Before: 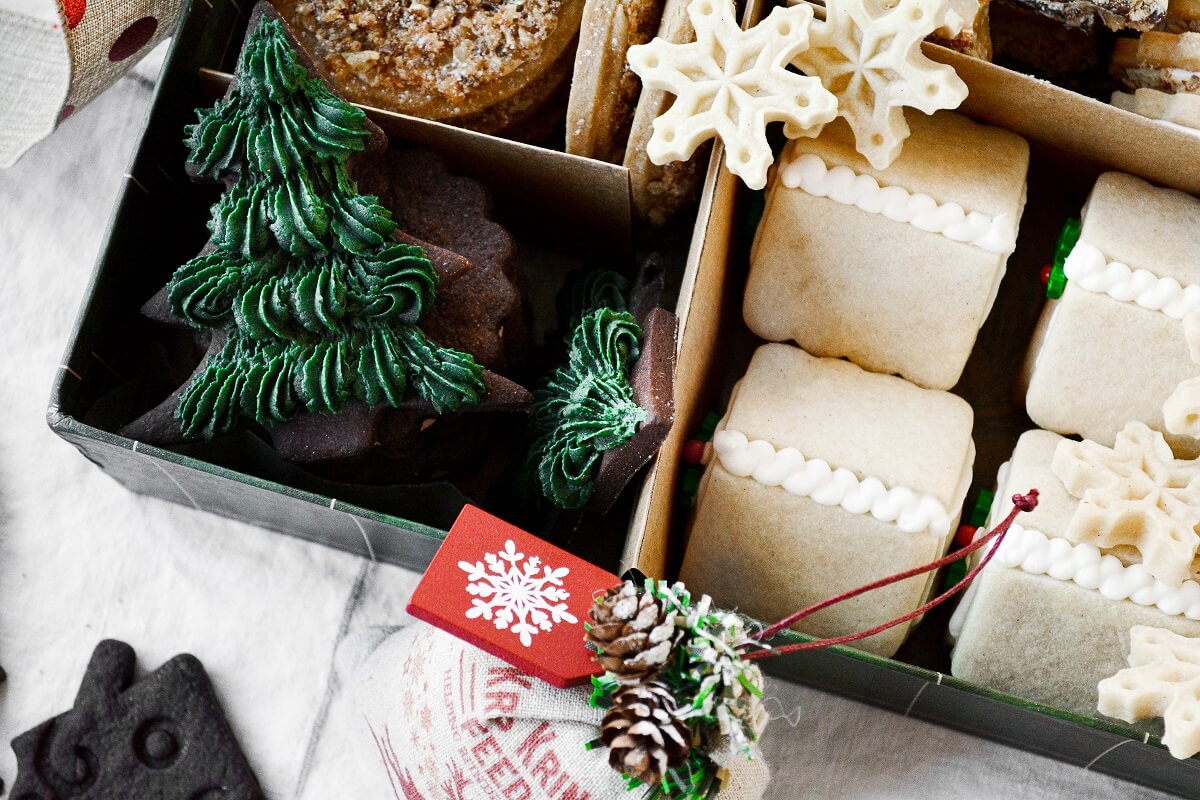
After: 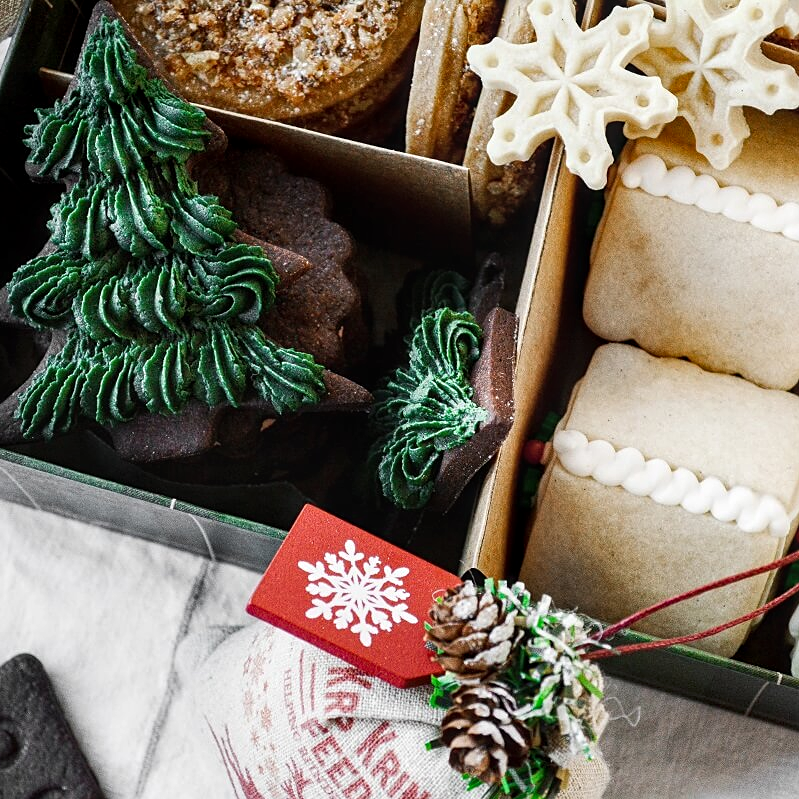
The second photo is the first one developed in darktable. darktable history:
crop and rotate: left 13.409%, right 19.924%
sharpen: amount 0.2
local contrast: on, module defaults
